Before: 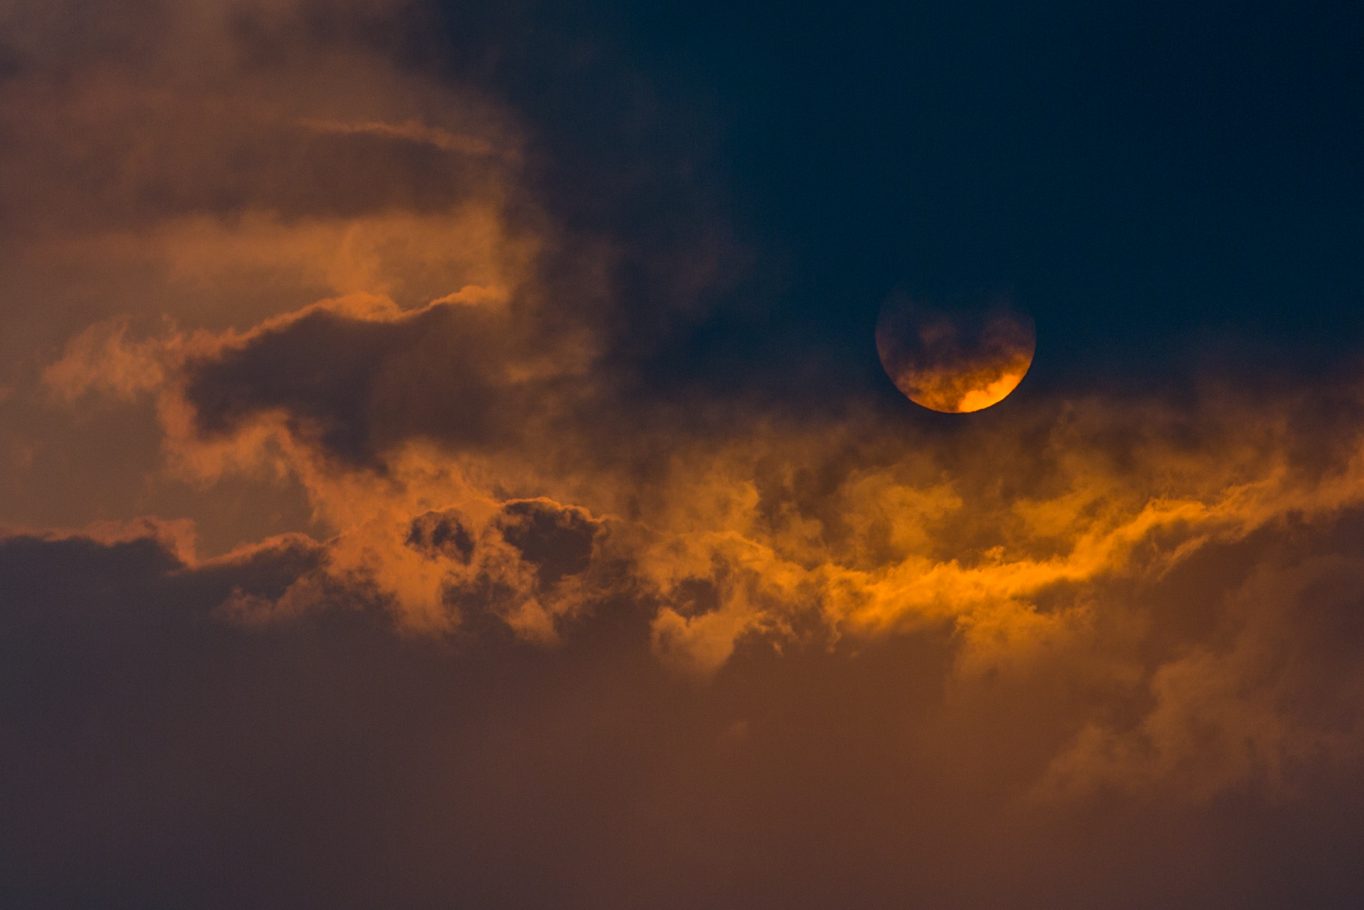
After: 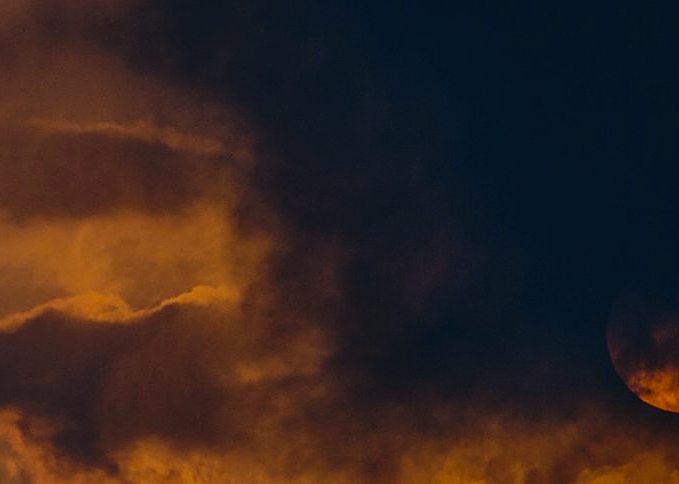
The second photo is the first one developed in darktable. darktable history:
crop: left 19.785%, right 30.39%, bottom 46.725%
tone curve: curves: ch0 [(0, 0.013) (0.175, 0.11) (0.337, 0.304) (0.498, 0.485) (0.78, 0.742) (0.993, 0.954)]; ch1 [(0, 0) (0.294, 0.184) (0.359, 0.34) (0.362, 0.35) (0.43, 0.41) (0.469, 0.463) (0.495, 0.502) (0.54, 0.563) (0.612, 0.641) (1, 1)]; ch2 [(0, 0) (0.44, 0.437) (0.495, 0.502) (0.524, 0.534) (0.557, 0.56) (0.634, 0.654) (0.728, 0.722) (1, 1)], preserve colors none
sharpen: on, module defaults
